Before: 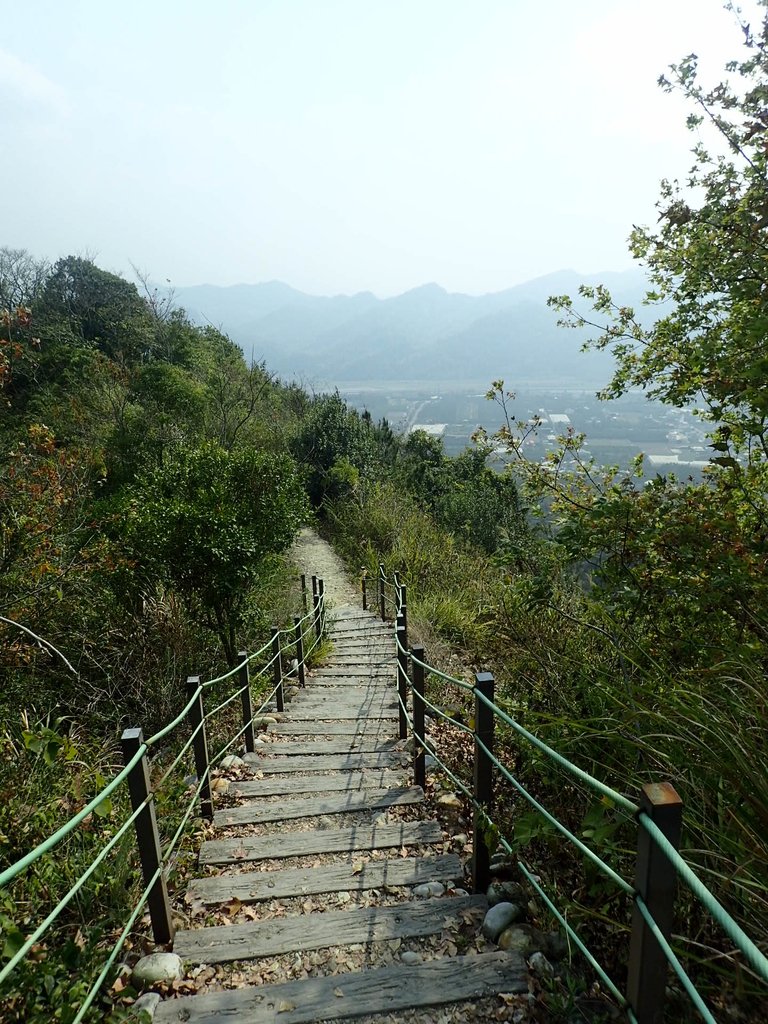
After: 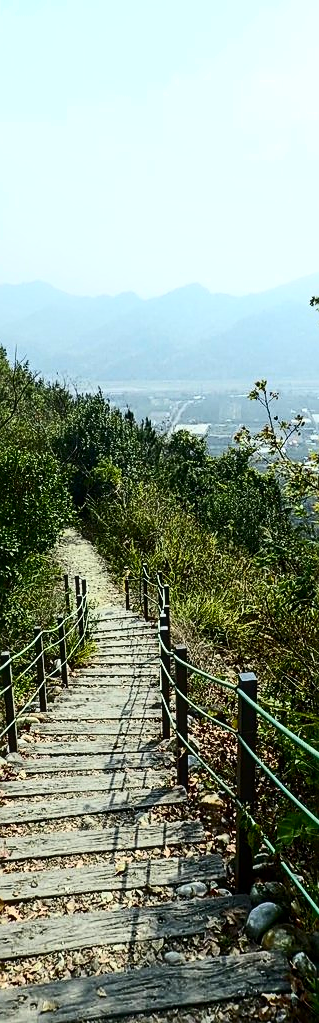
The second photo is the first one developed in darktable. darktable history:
sharpen: amount 0.494
shadows and highlights: soften with gaussian
crop: left 30.962%, right 27.386%
contrast brightness saturation: contrast 0.402, brightness 0.049, saturation 0.259
local contrast: on, module defaults
